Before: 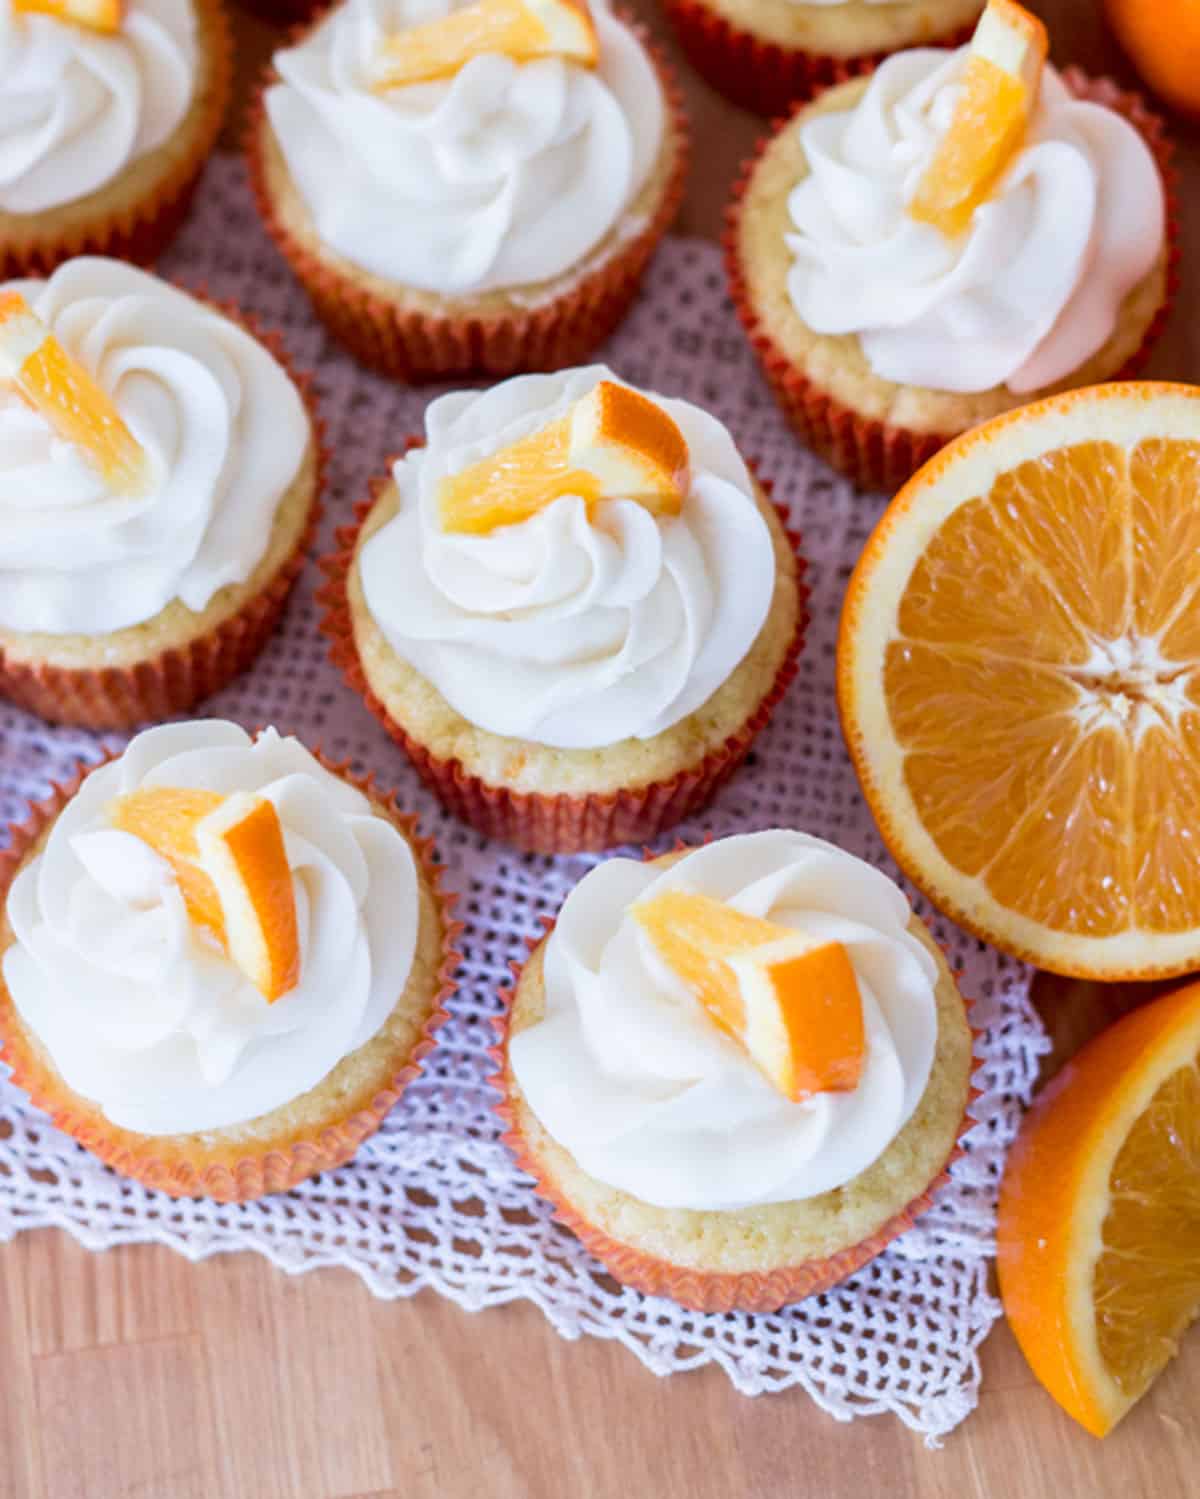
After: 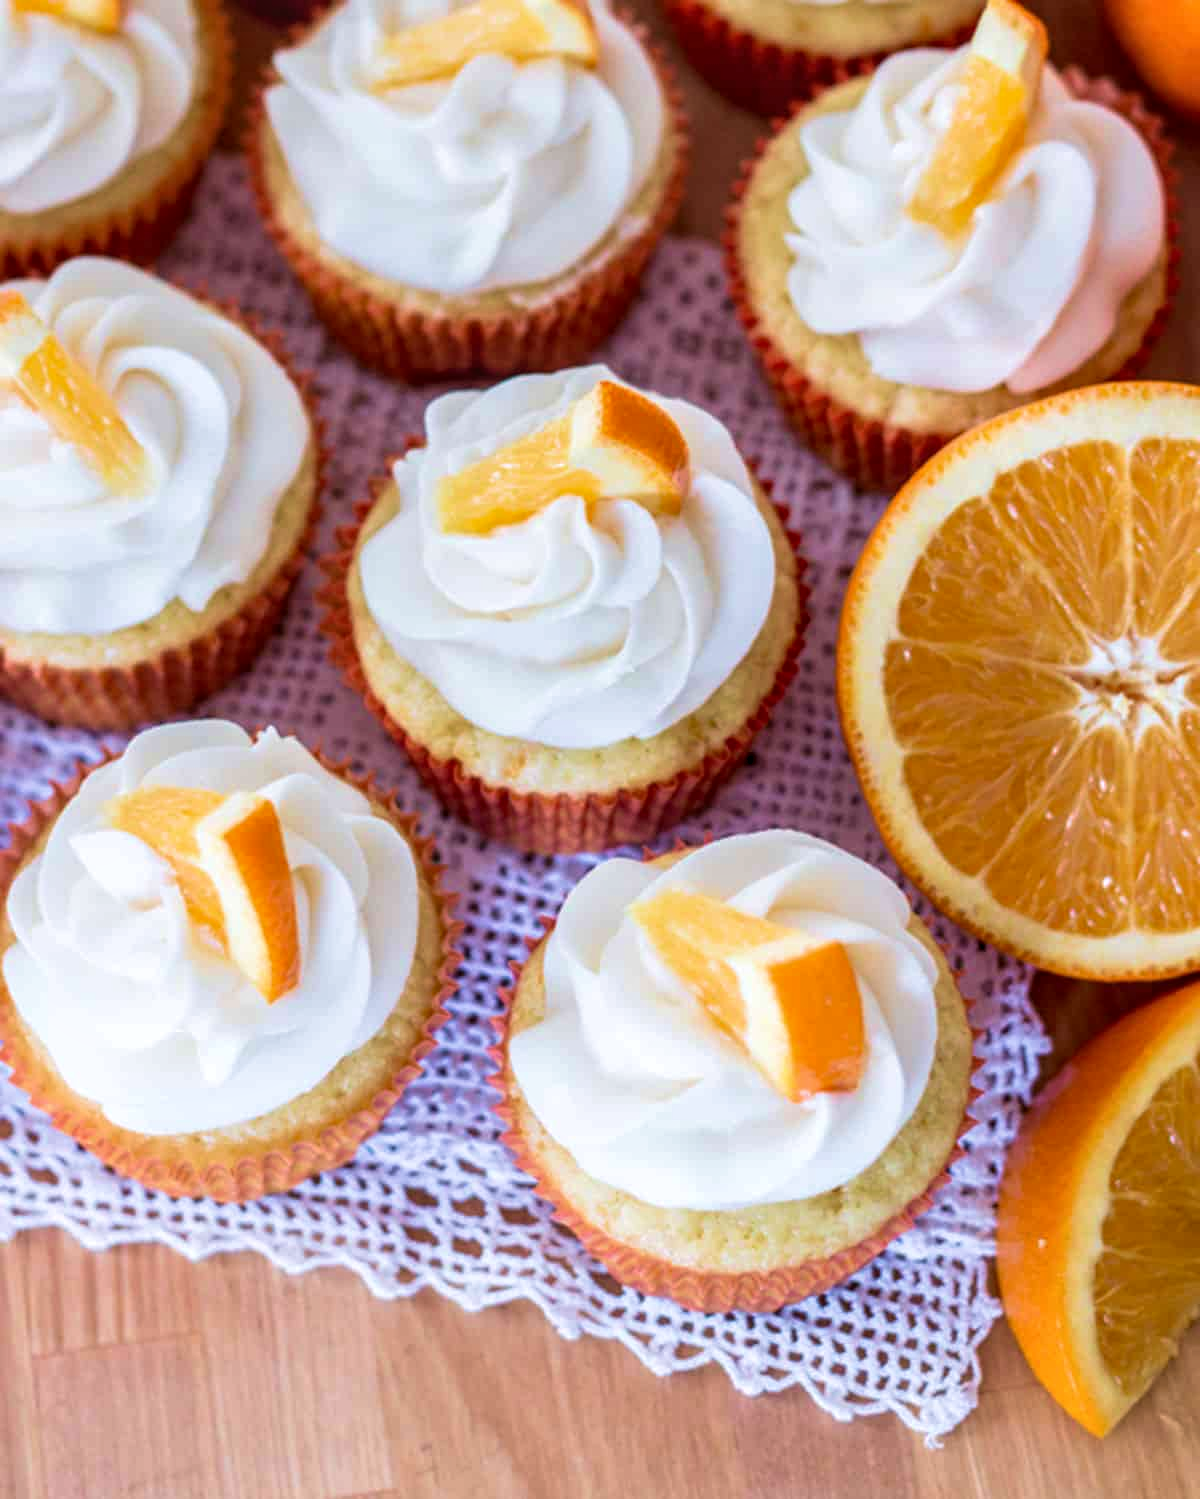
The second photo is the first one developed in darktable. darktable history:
velvia: strength 40%
local contrast: on, module defaults
